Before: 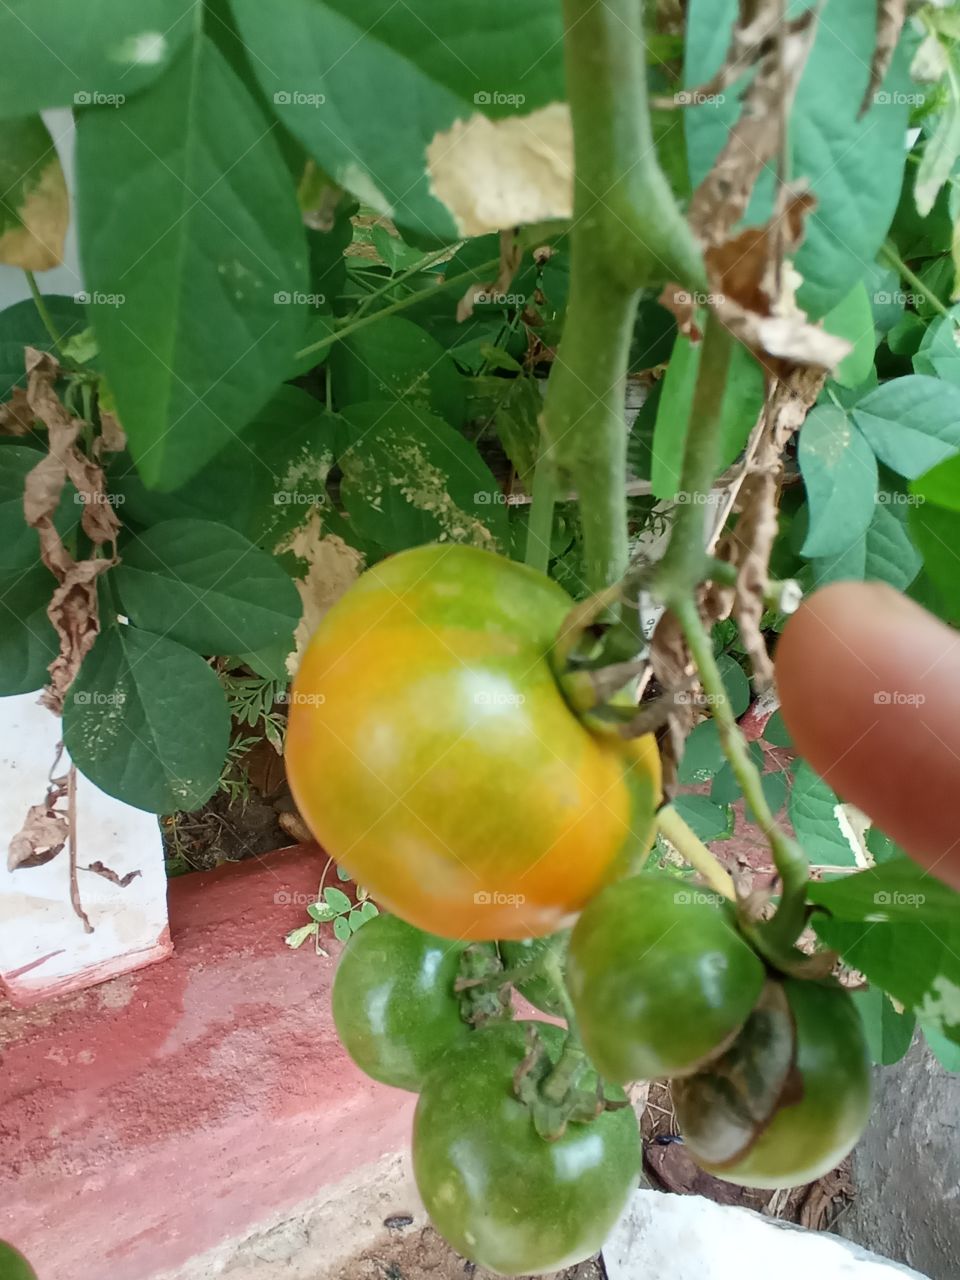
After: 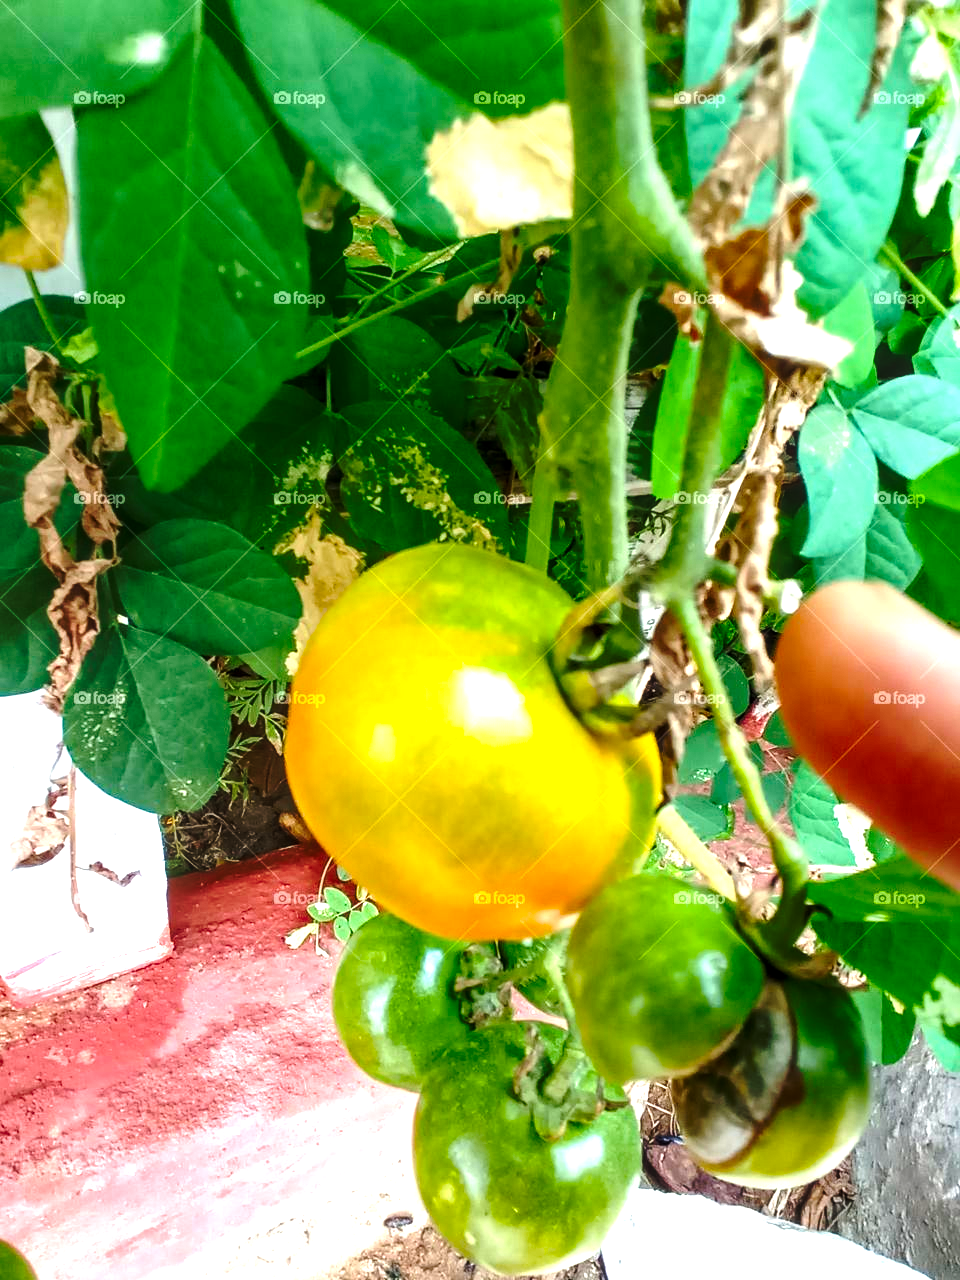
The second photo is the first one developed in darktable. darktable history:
color balance rgb: perceptual saturation grading › global saturation 40.581%, perceptual brilliance grading › global brilliance -5.824%, perceptual brilliance grading › highlights 24.775%, perceptual brilliance grading › mid-tones 7.378%, perceptual brilliance grading › shadows -4.903%
local contrast: on, module defaults
exposure: black level correction 0, exposure 0.499 EV, compensate highlight preservation false
base curve: curves: ch0 [(0, 0) (0.073, 0.04) (0.157, 0.139) (0.492, 0.492) (0.758, 0.758) (1, 1)], preserve colors none
